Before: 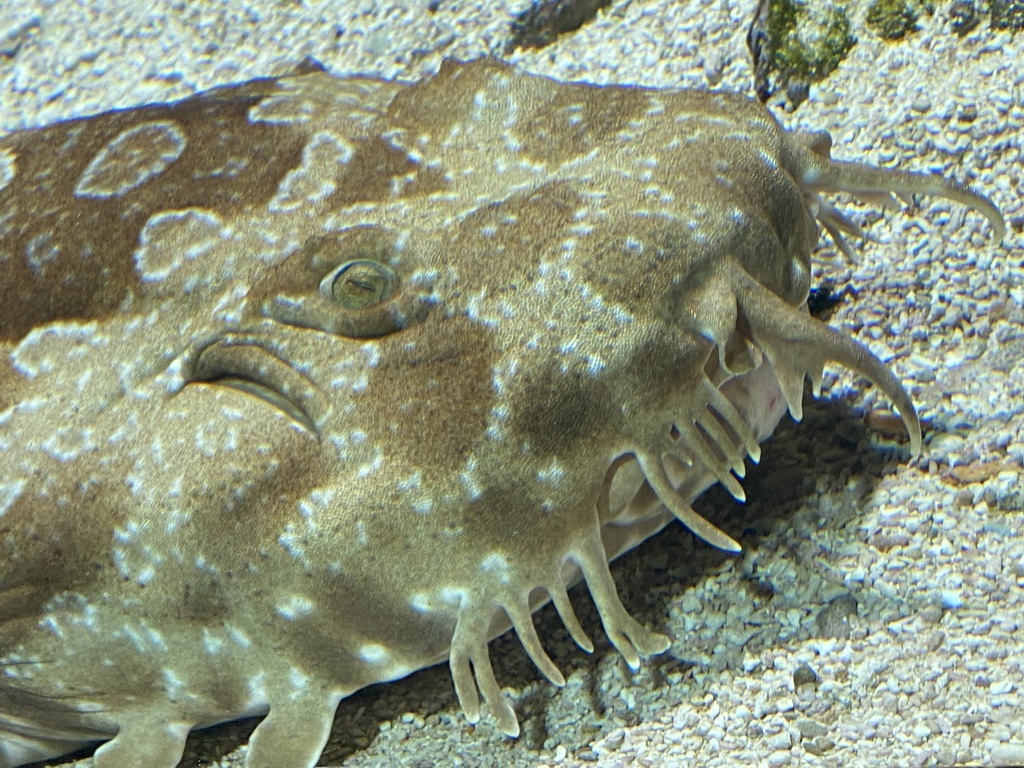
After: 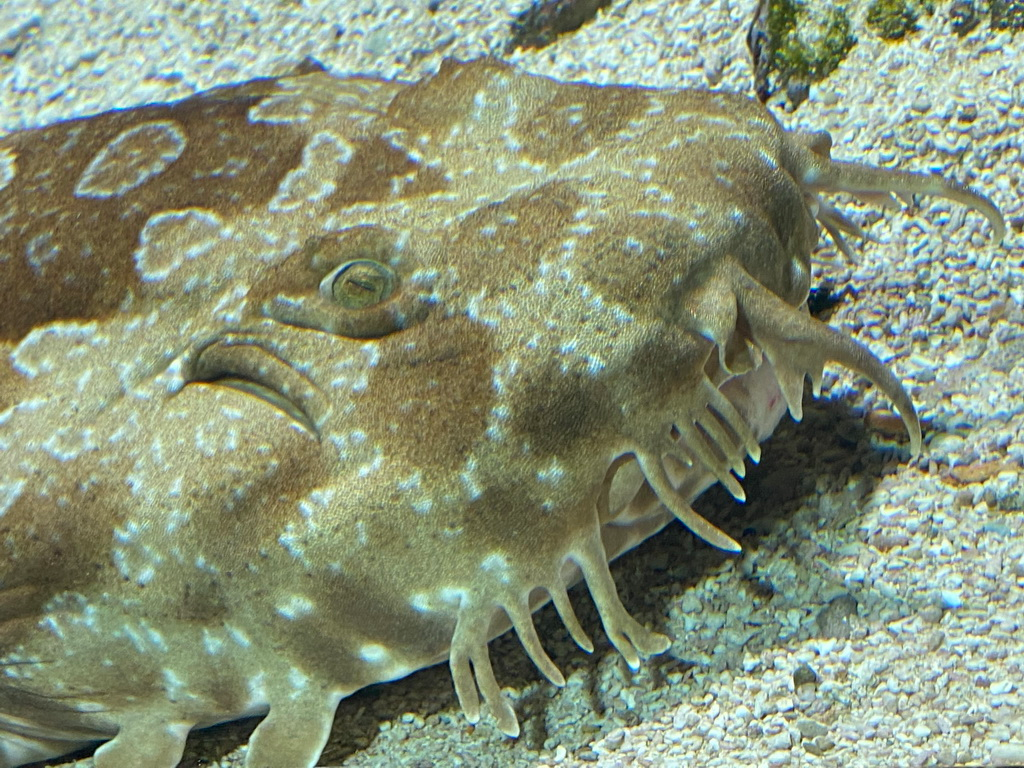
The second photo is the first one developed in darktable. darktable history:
shadows and highlights: radius 128.13, shadows 21.24, highlights -22.14, low approximation 0.01
